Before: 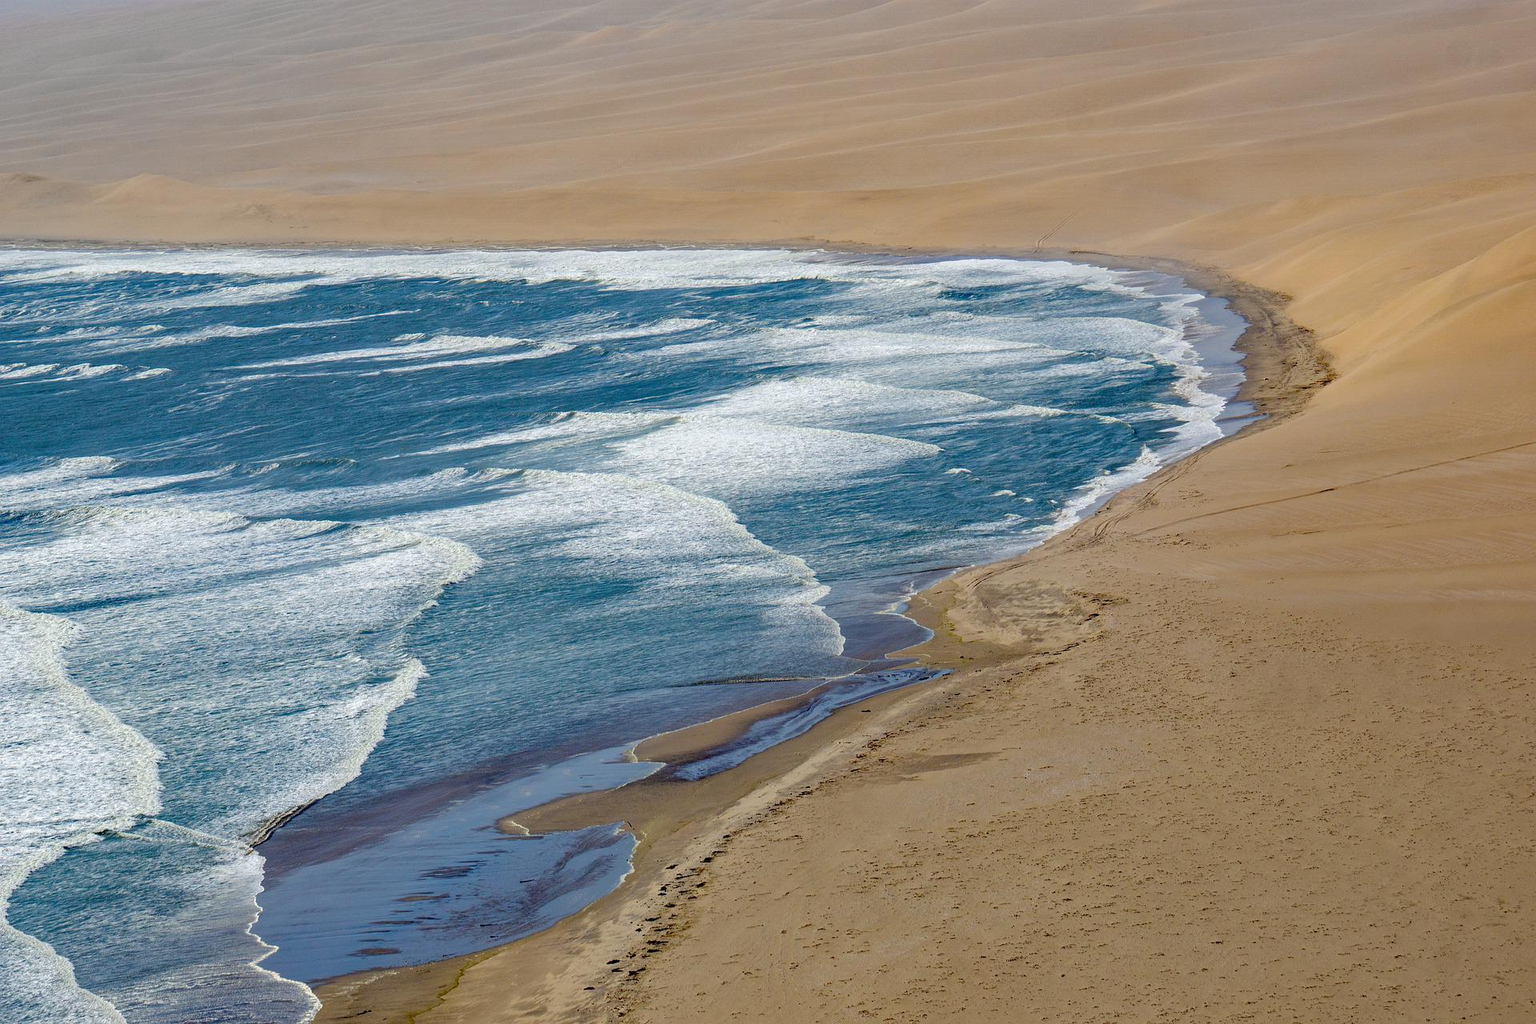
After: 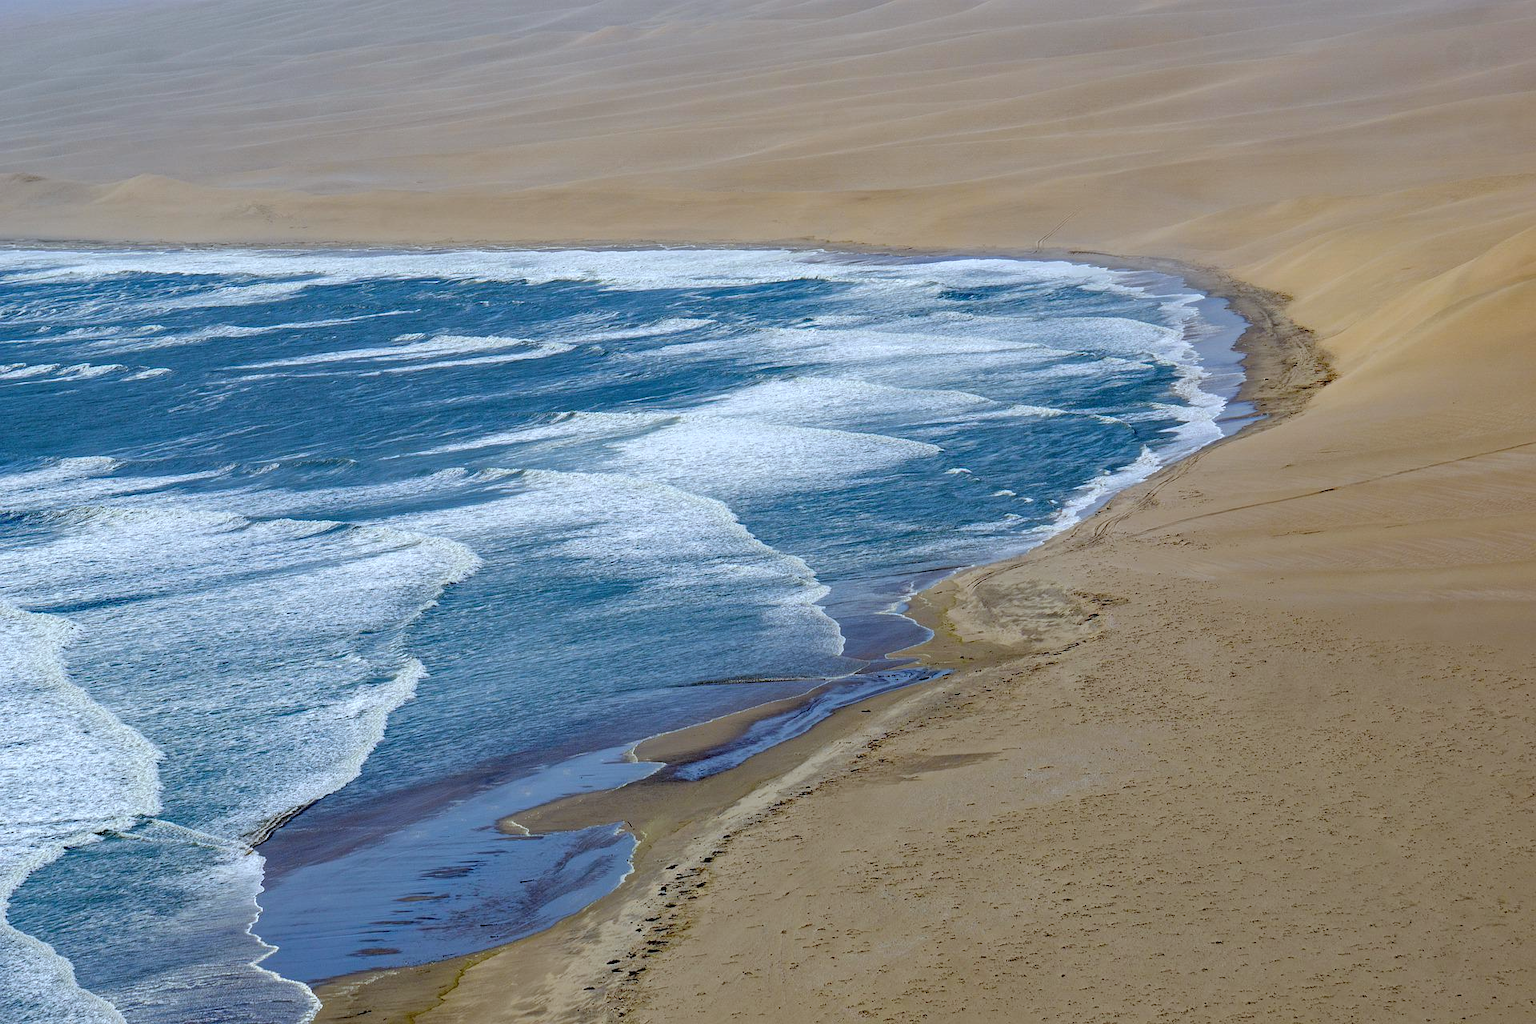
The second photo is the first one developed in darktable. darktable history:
white balance: red 0.924, blue 1.095
